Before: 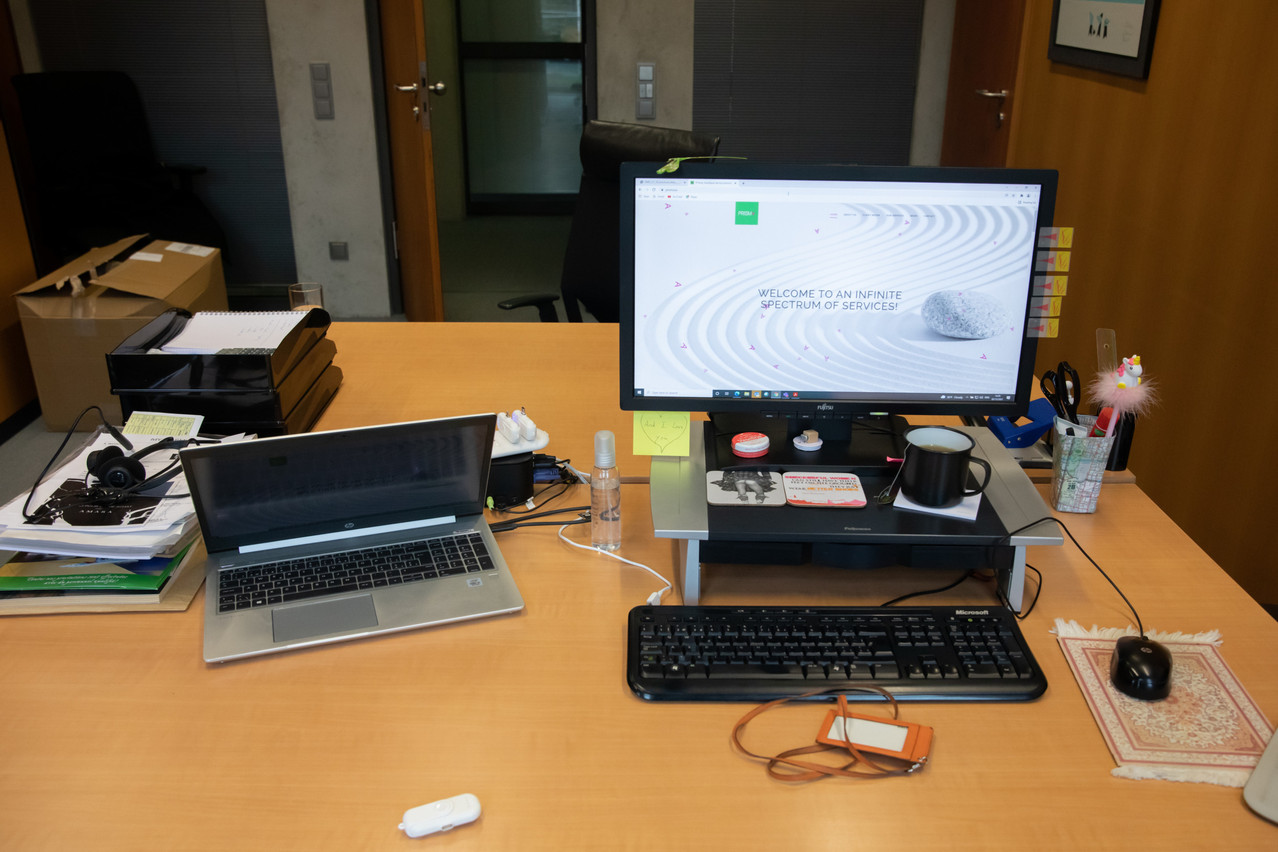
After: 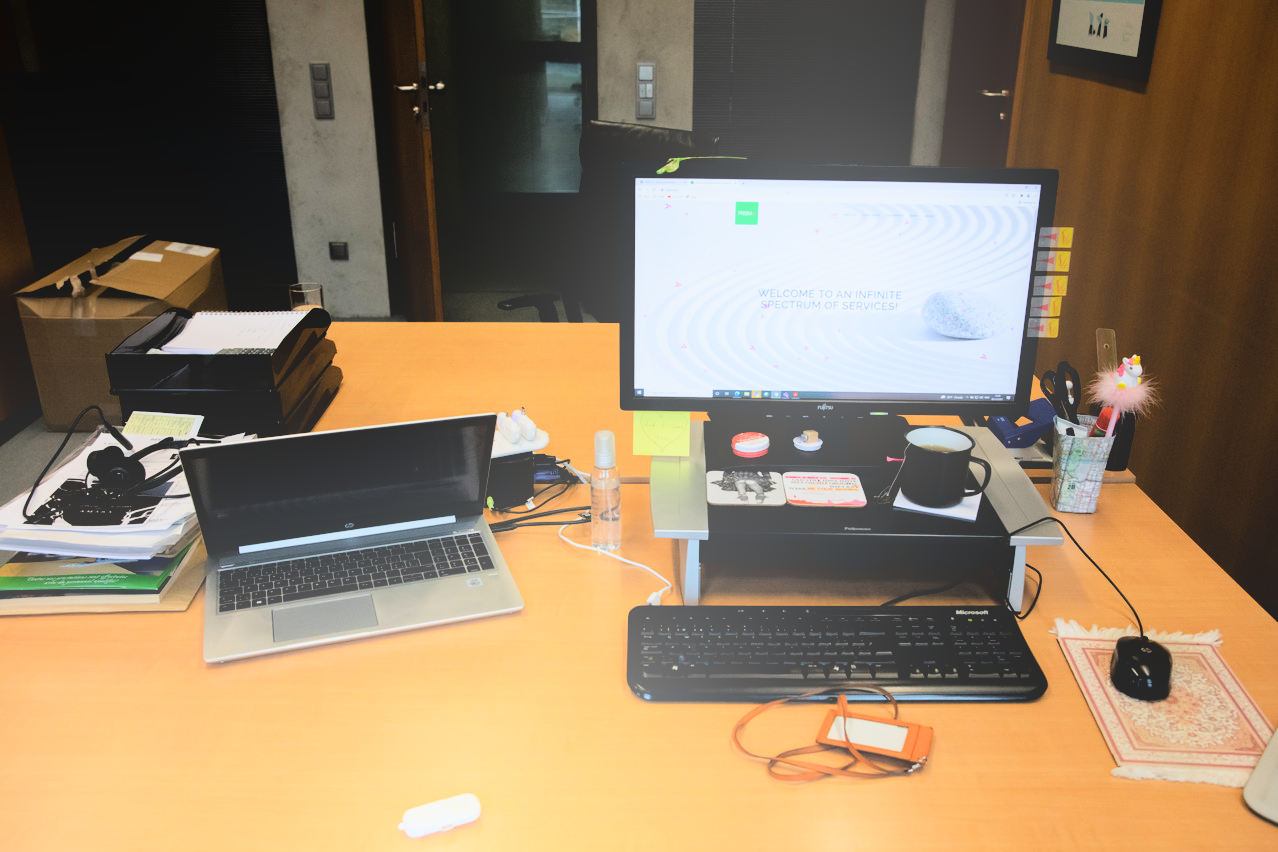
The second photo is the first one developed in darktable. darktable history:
bloom: size 38%, threshold 95%, strength 30%
tone curve: curves: ch0 [(0, 0.016) (0.11, 0.039) (0.259, 0.235) (0.383, 0.437) (0.499, 0.597) (0.733, 0.867) (0.843, 0.948) (1, 1)], color space Lab, linked channels, preserve colors none
filmic rgb: black relative exposure -7.65 EV, white relative exposure 4.56 EV, hardness 3.61
